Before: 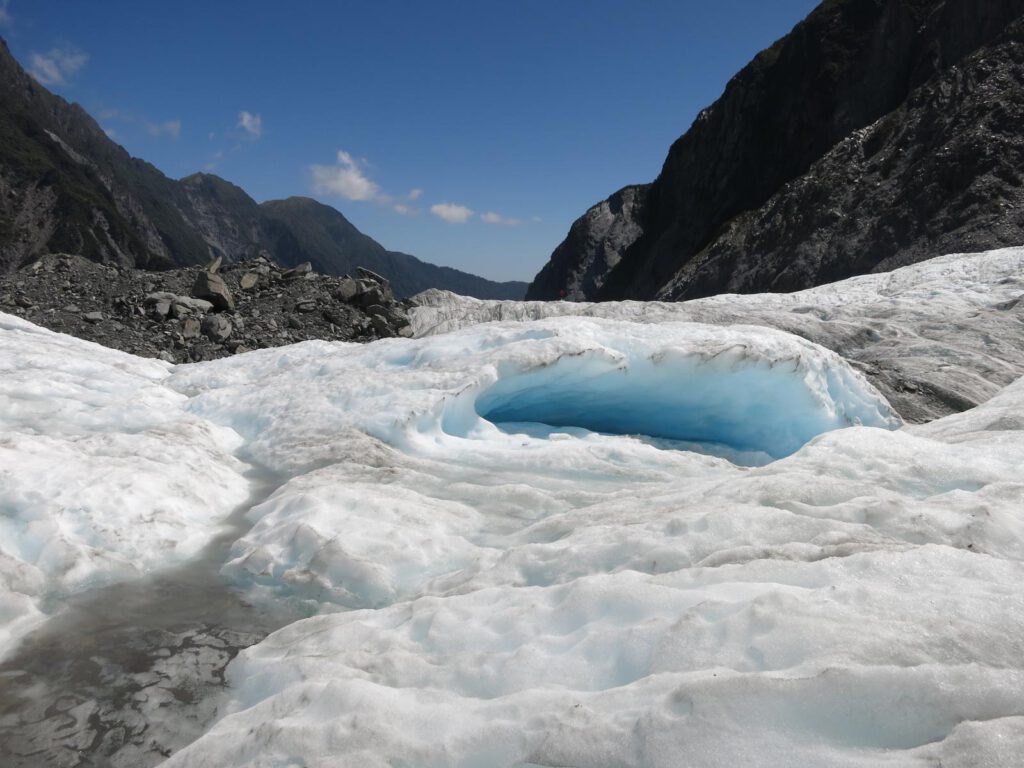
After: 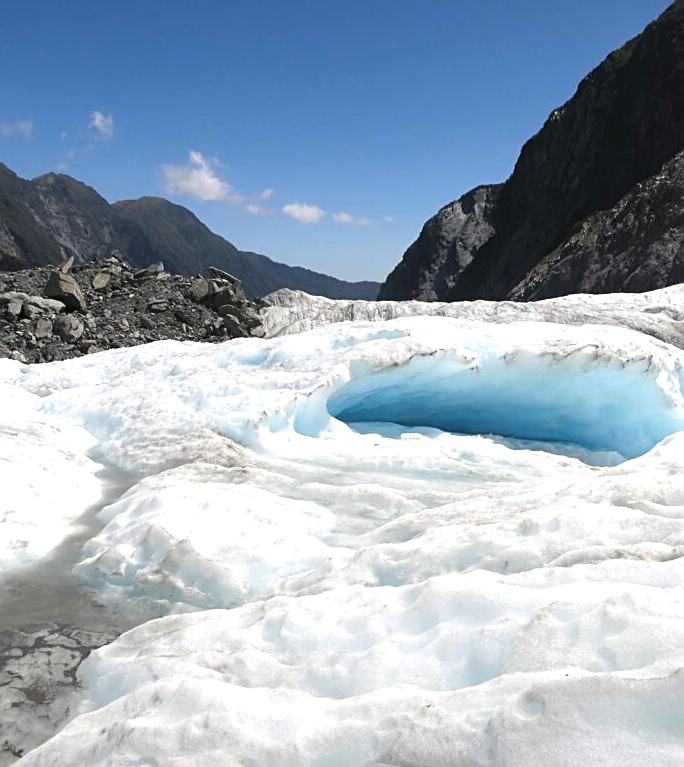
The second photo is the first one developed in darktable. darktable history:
crop and rotate: left 14.466%, right 18.71%
sharpen: on, module defaults
exposure: black level correction 0, exposure 0.691 EV, compensate exposure bias true, compensate highlight preservation false
